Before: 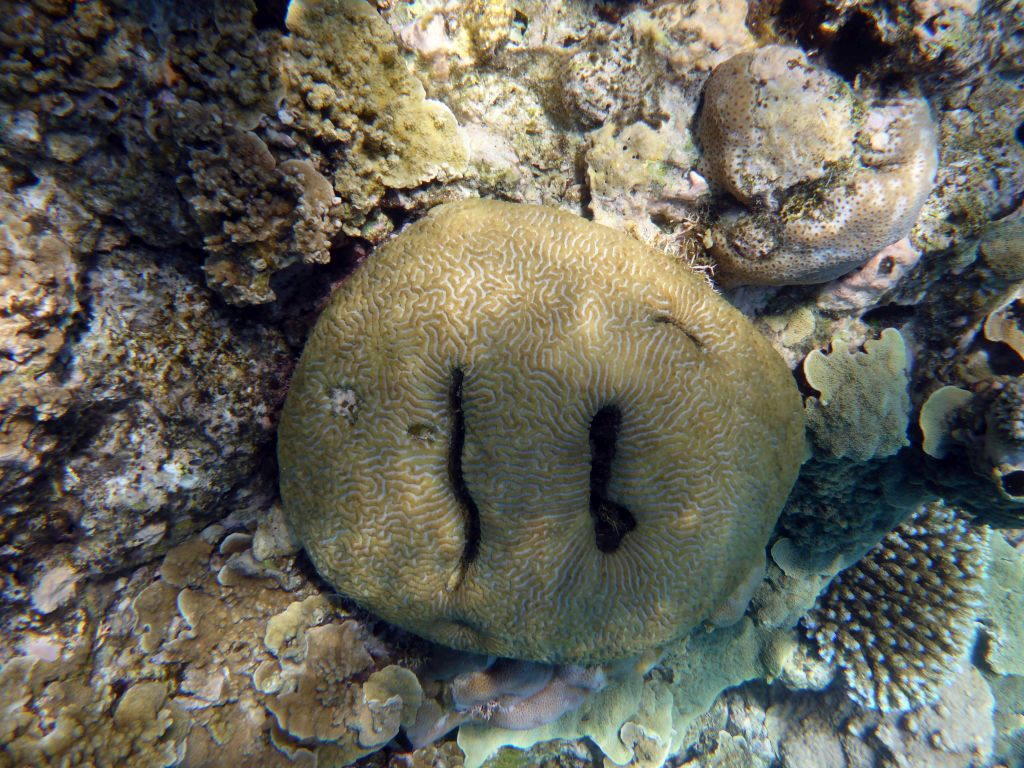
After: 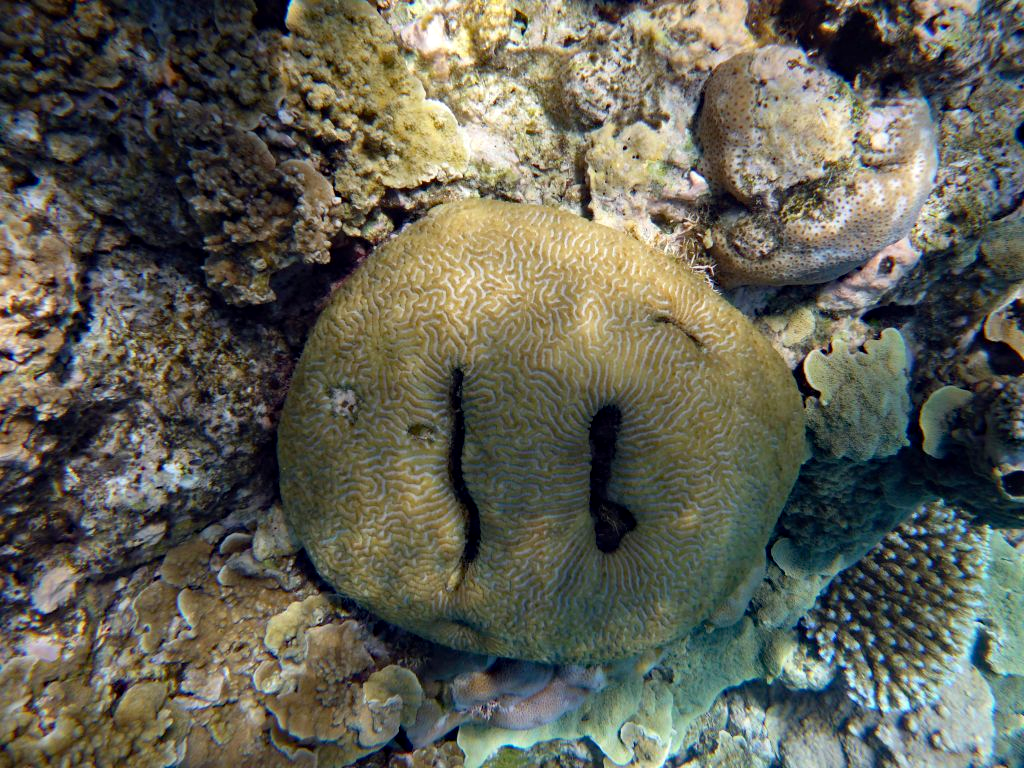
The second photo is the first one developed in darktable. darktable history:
haze removal: strength 0.297, distance 0.252, compatibility mode true, adaptive false
